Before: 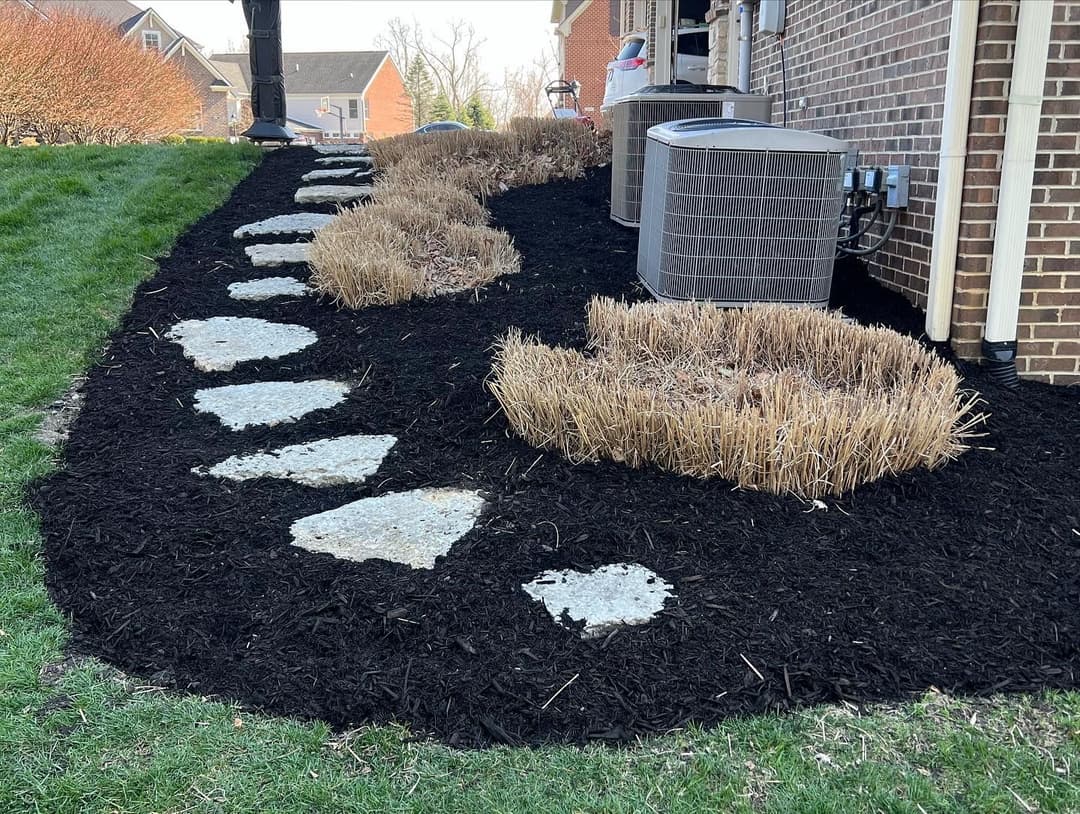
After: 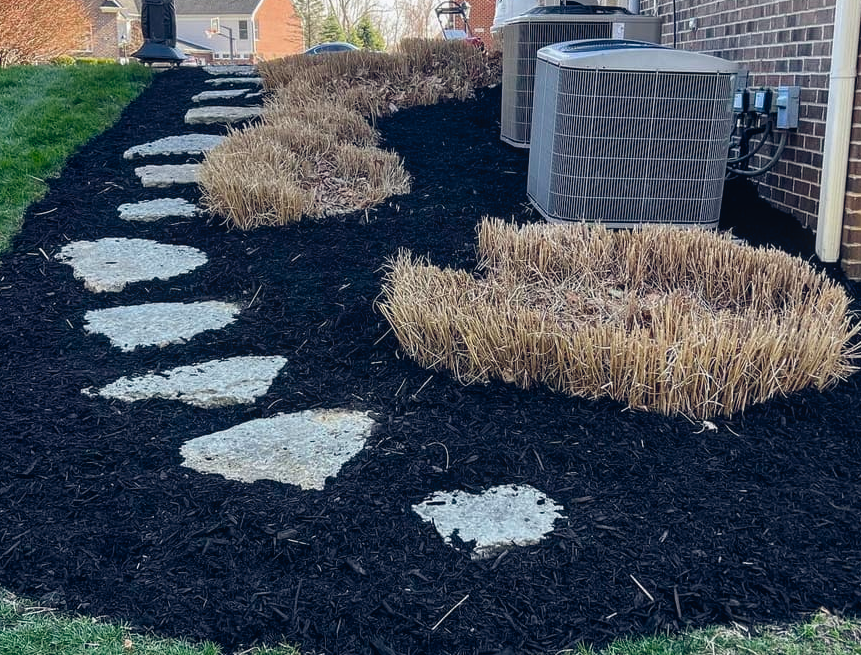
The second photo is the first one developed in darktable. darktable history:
crop and rotate: left 10.203%, top 9.783%, right 10.058%, bottom 9.699%
color balance rgb: power › luminance -14.811%, global offset › luminance 0.41%, global offset › chroma 0.202%, global offset › hue 254.7°, perceptual saturation grading › global saturation 25.101%, perceptual saturation grading › highlights -28.856%, perceptual saturation grading › shadows 32.942%, global vibrance 20%
local contrast: detail 109%
